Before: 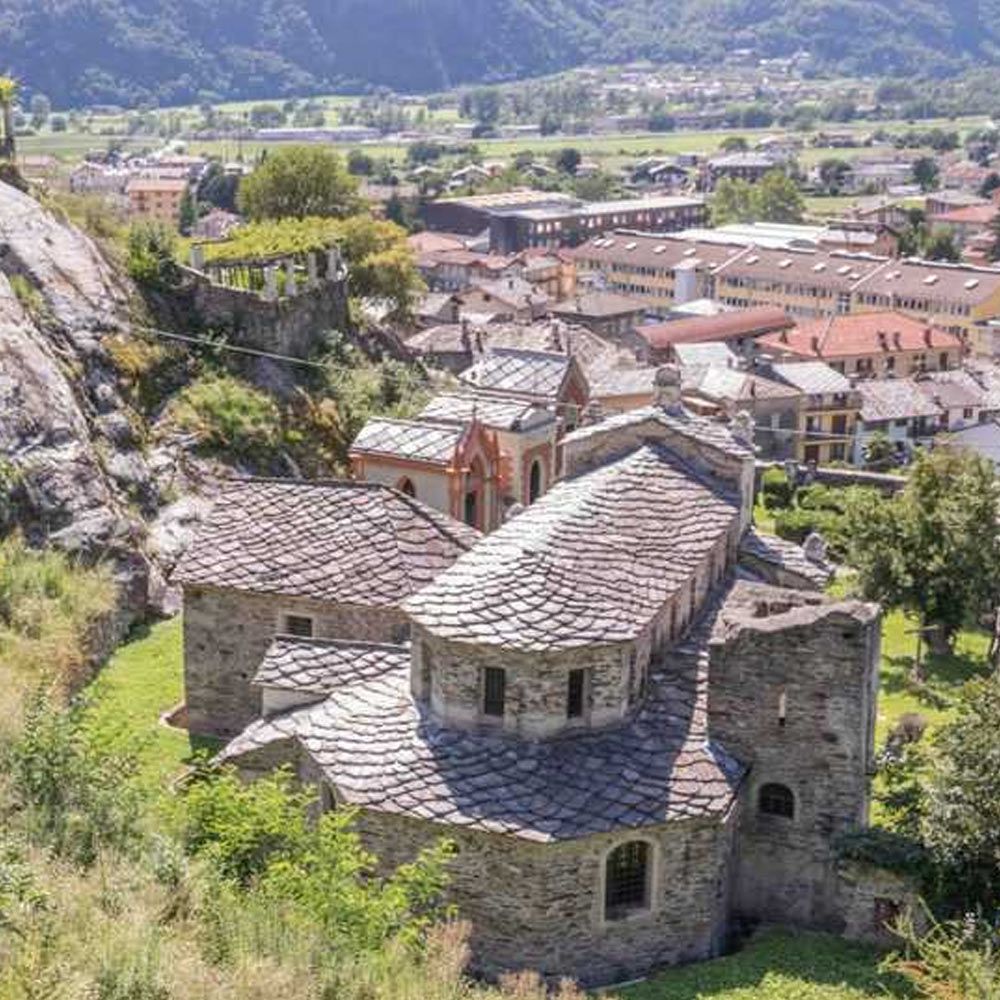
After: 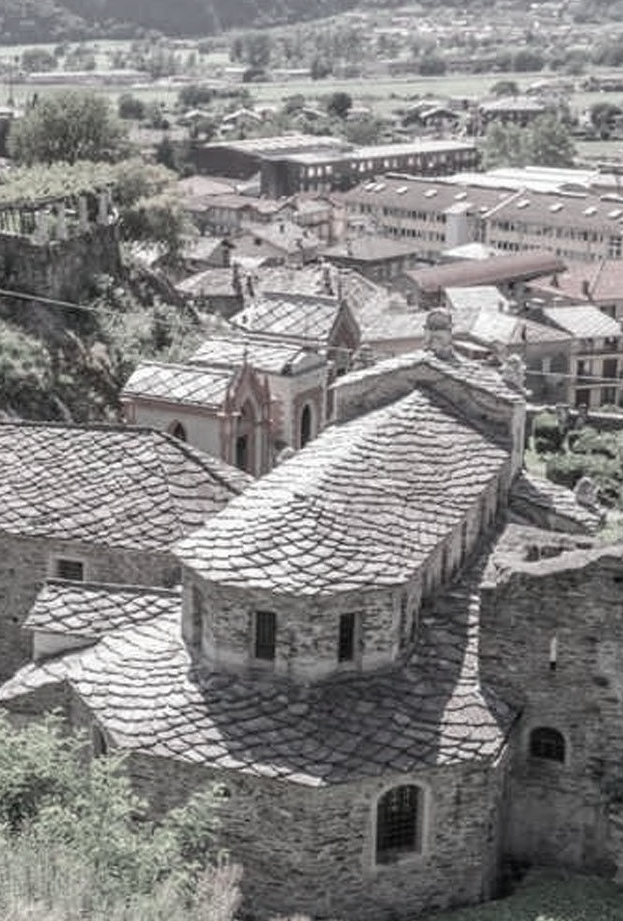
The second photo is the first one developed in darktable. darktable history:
color contrast: green-magenta contrast 0.3, blue-yellow contrast 0.15
crop and rotate: left 22.918%, top 5.629%, right 14.711%, bottom 2.247%
